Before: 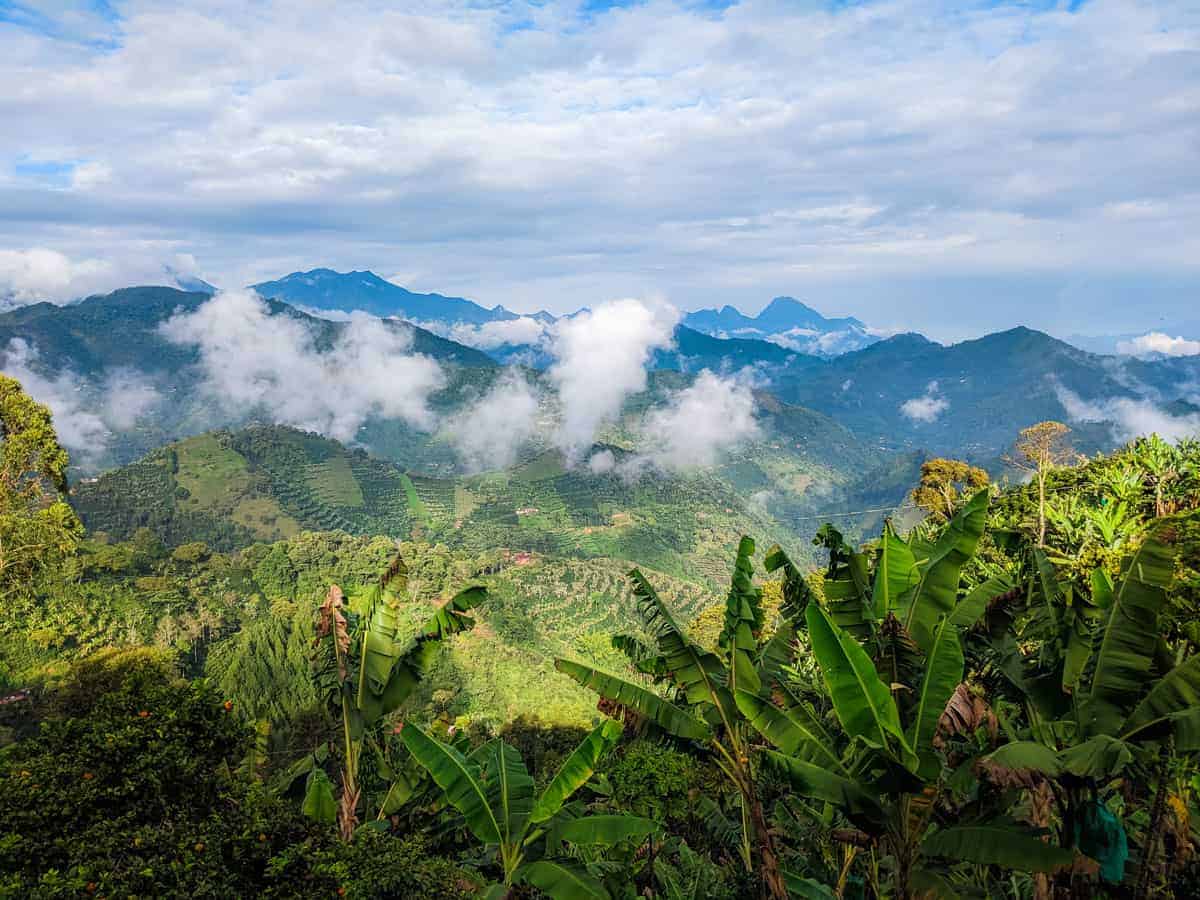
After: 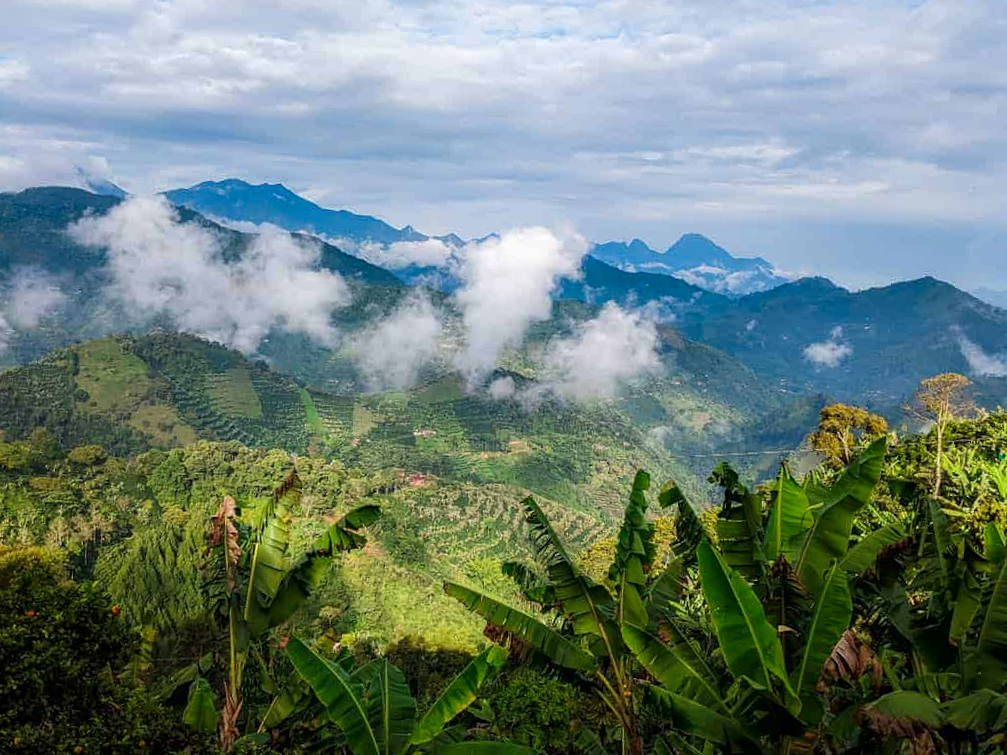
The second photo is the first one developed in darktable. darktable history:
crop and rotate: angle -3.27°, left 5.211%, top 5.211%, right 4.607%, bottom 4.607%
contrast brightness saturation: brightness -0.09
